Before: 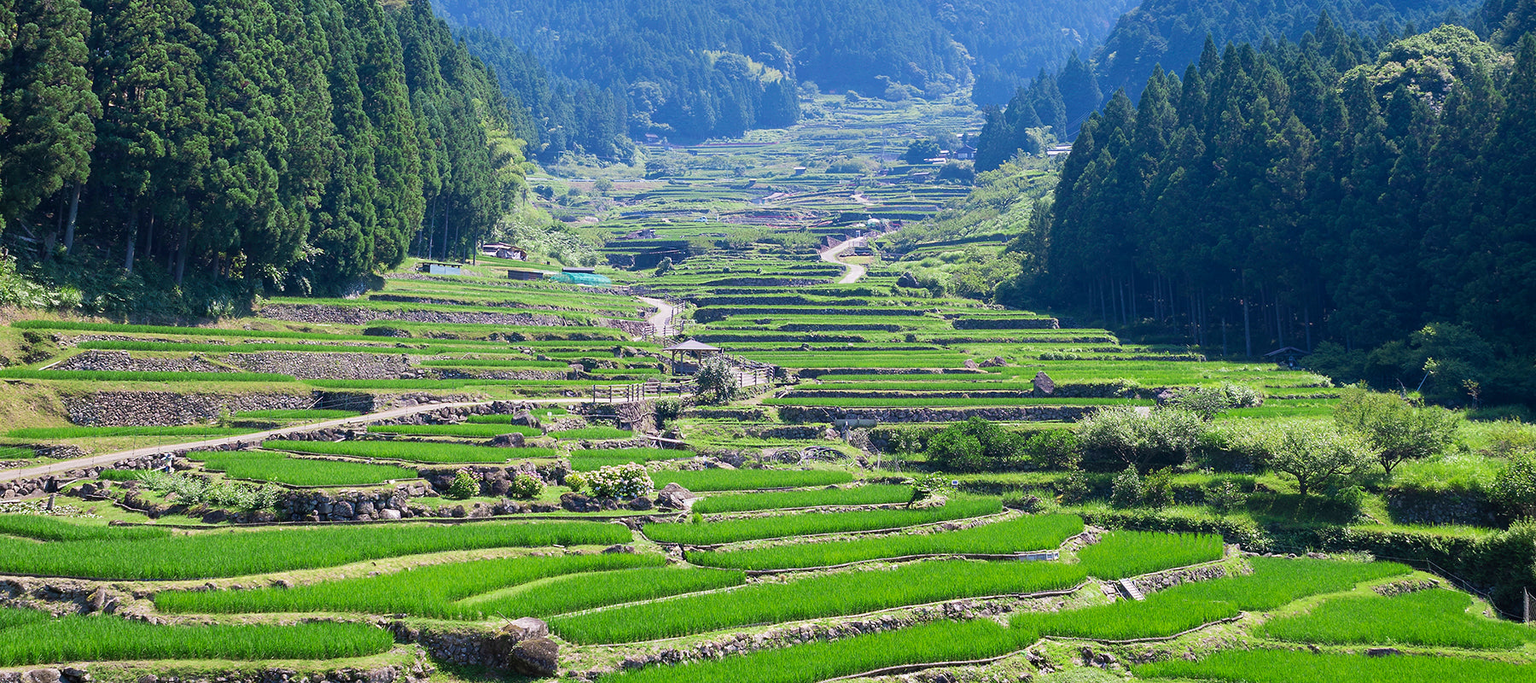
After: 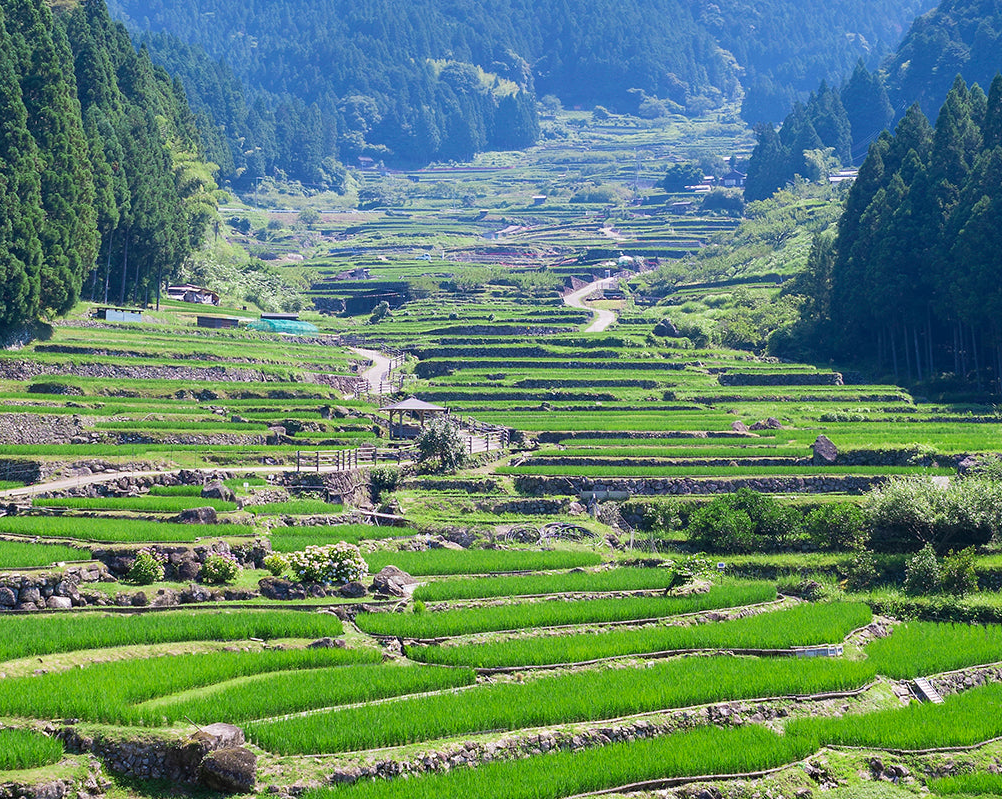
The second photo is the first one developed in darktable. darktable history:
crop: left 22.121%, right 22.168%, bottom 0.007%
